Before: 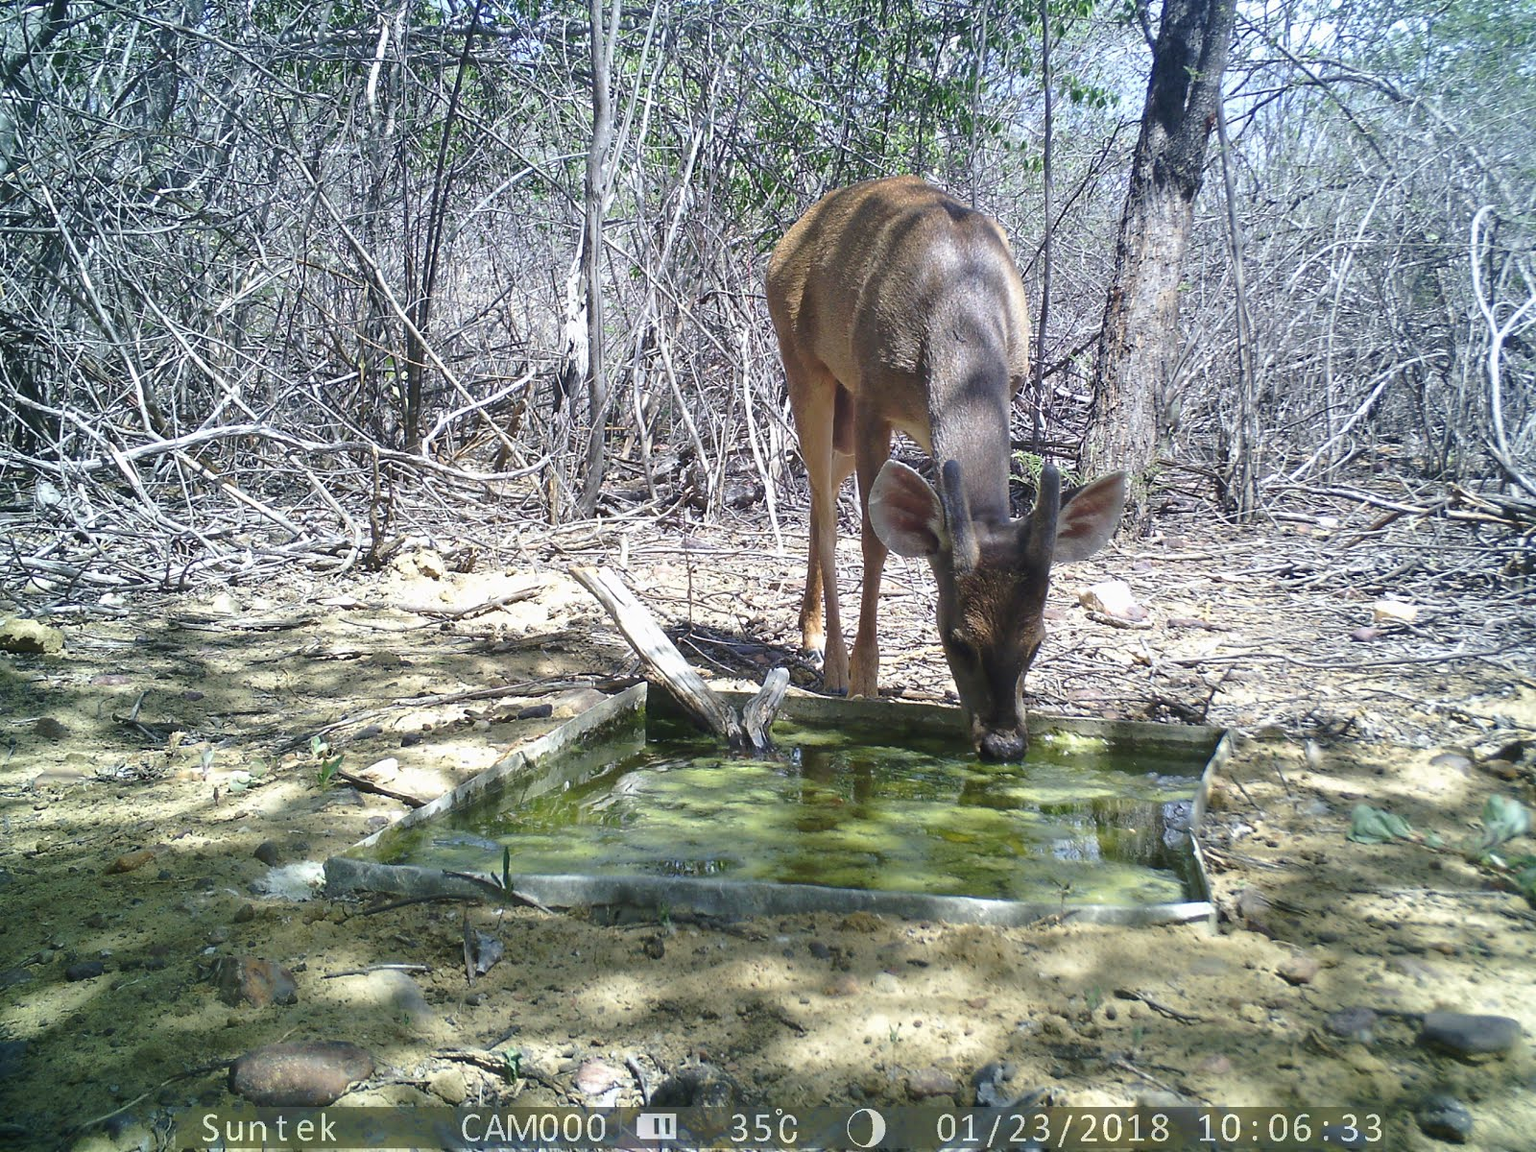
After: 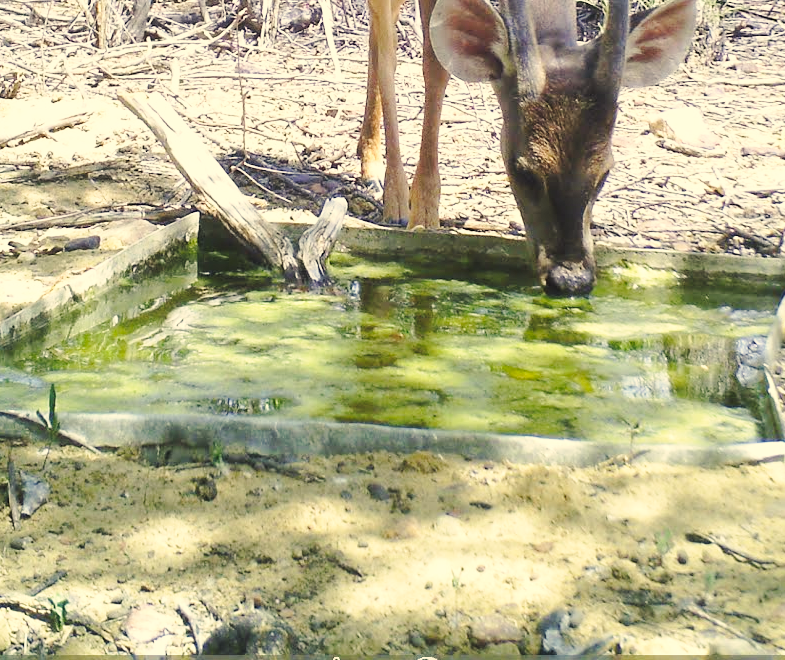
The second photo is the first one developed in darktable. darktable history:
crop: left 29.691%, top 41.505%, right 21.233%, bottom 3.472%
contrast brightness saturation: brightness 0.122
color correction: highlights a* 1.29, highlights b* 17.15
base curve: curves: ch0 [(0, 0) (0.028, 0.03) (0.121, 0.232) (0.46, 0.748) (0.859, 0.968) (1, 1)], preserve colors none
